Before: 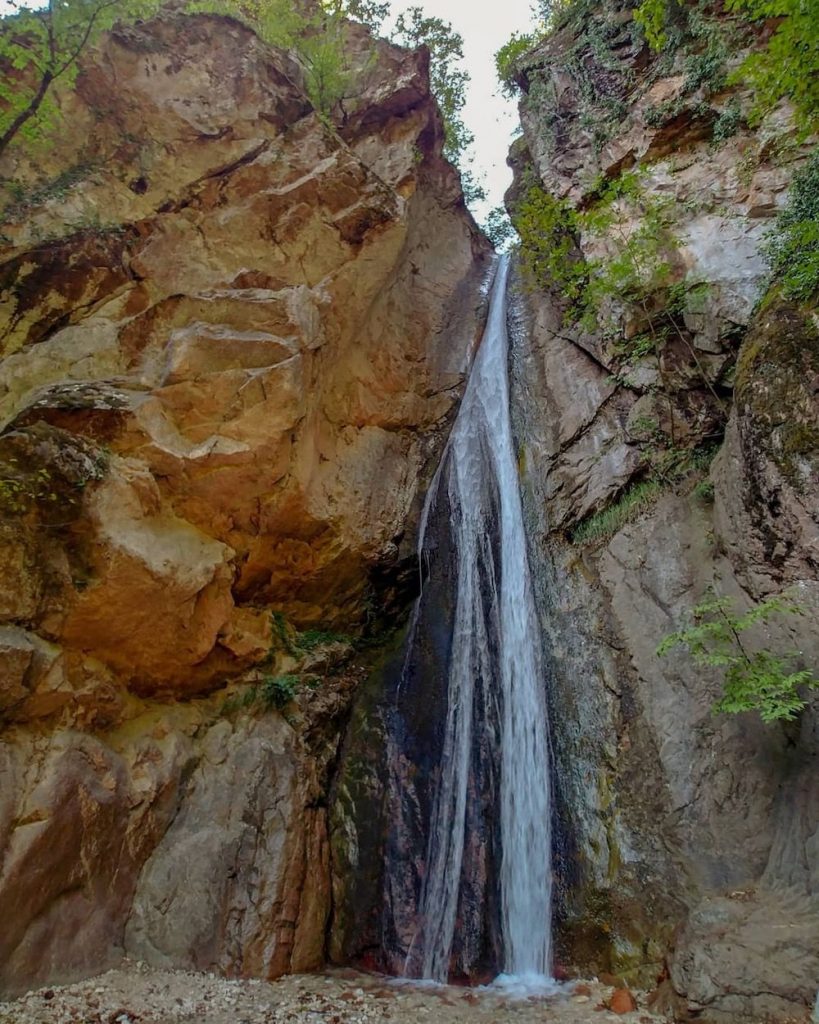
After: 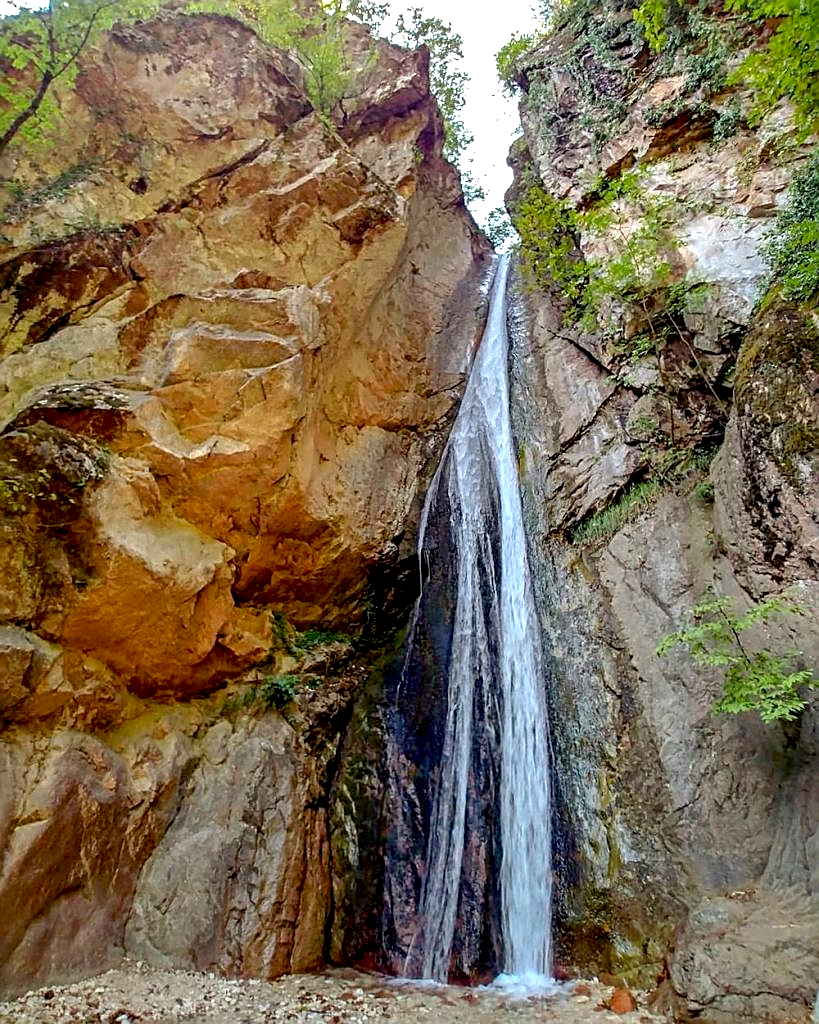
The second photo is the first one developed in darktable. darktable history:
sharpen: on, module defaults
exposure: black level correction 0.008, exposure 0.985 EV, compensate exposure bias true, compensate highlight preservation false
